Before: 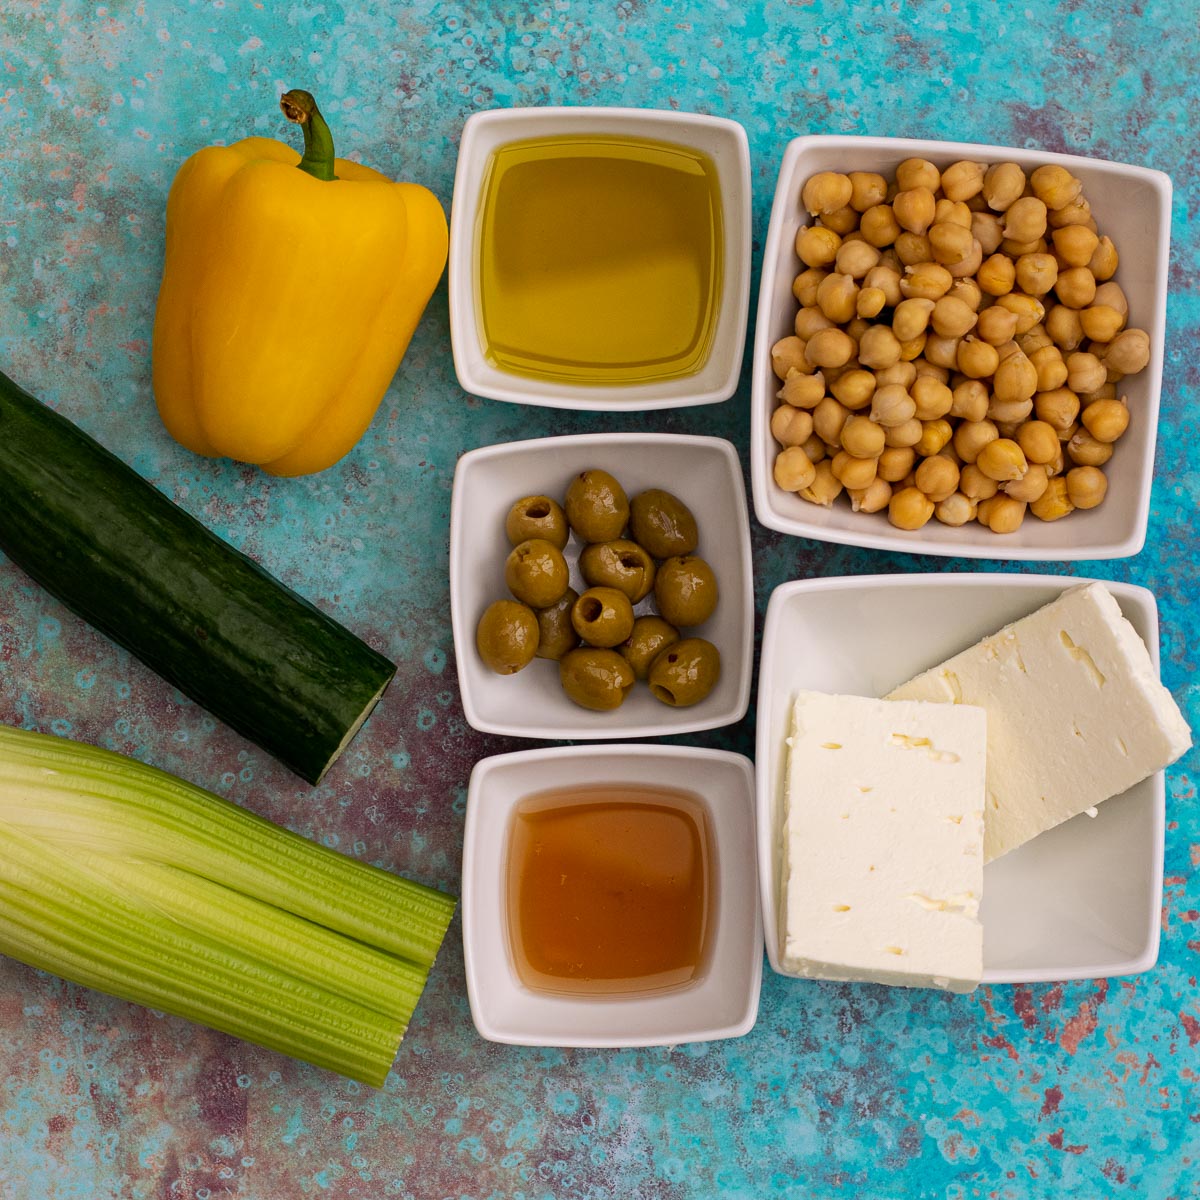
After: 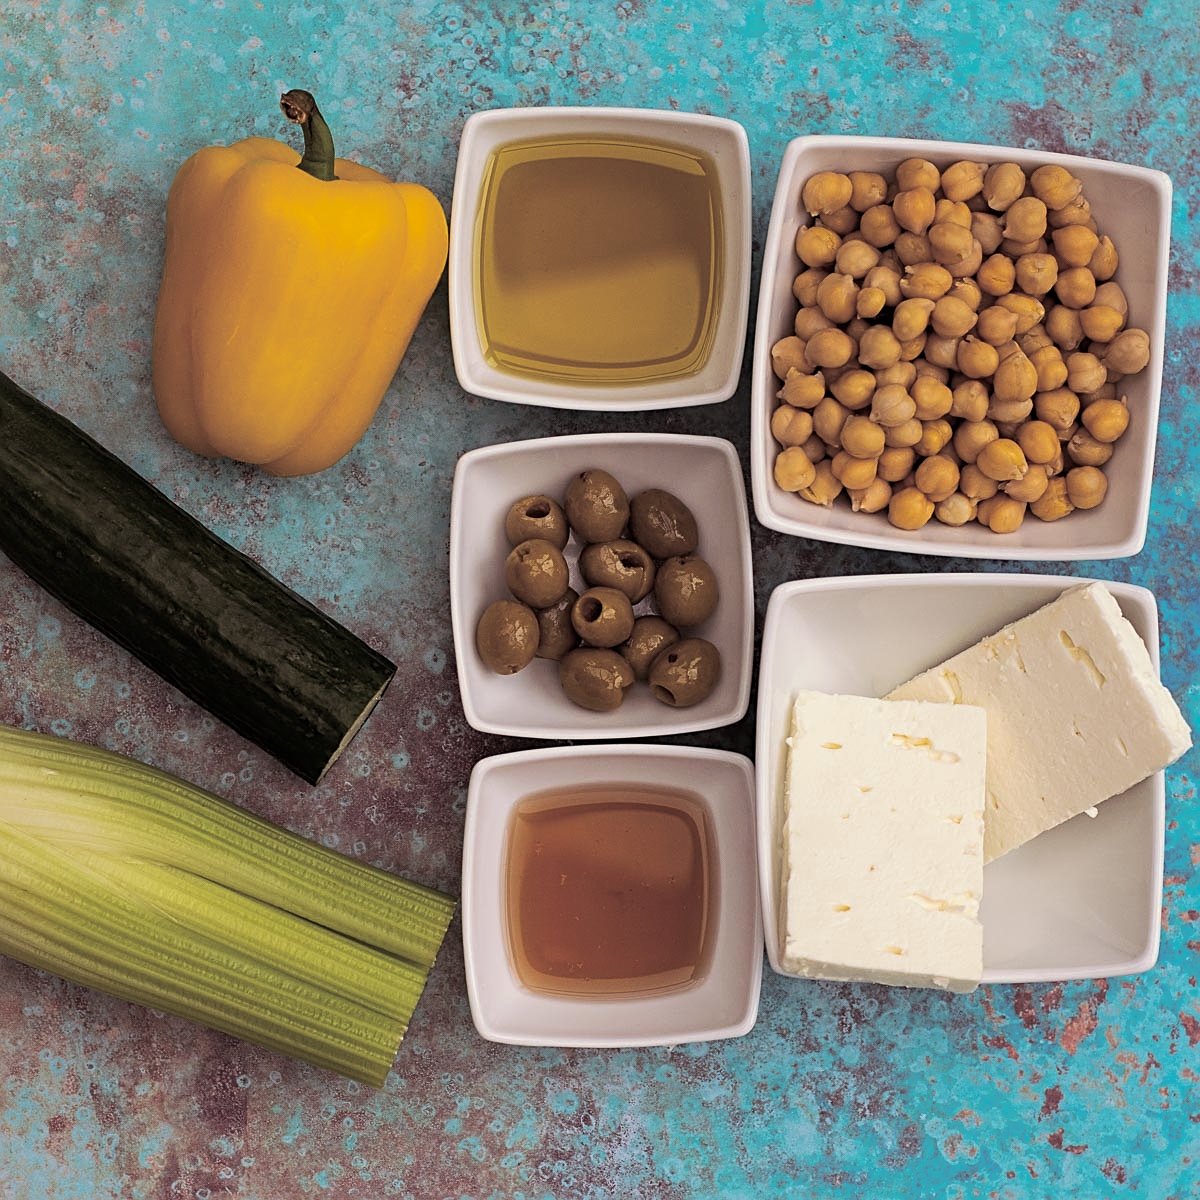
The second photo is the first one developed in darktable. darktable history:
split-toning: shadows › saturation 0.2
exposure: exposure -0.01 EV, compensate highlight preservation false
sharpen: on, module defaults
